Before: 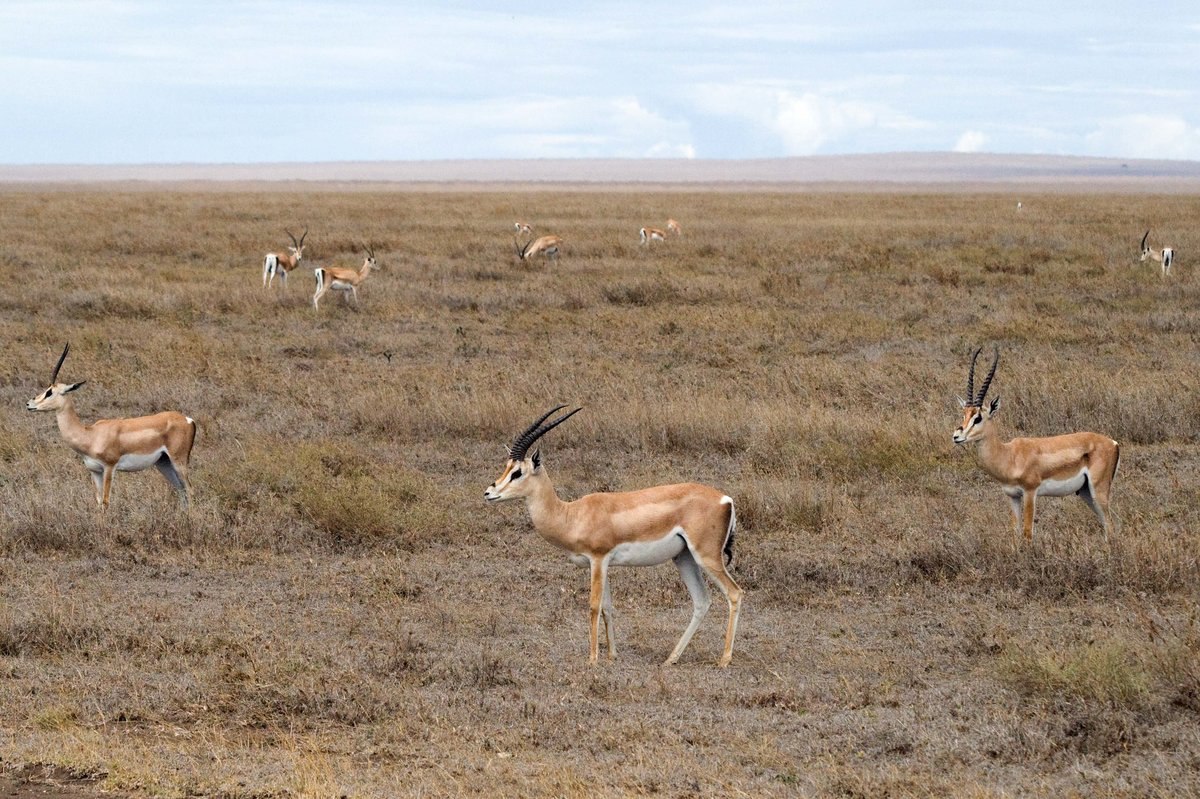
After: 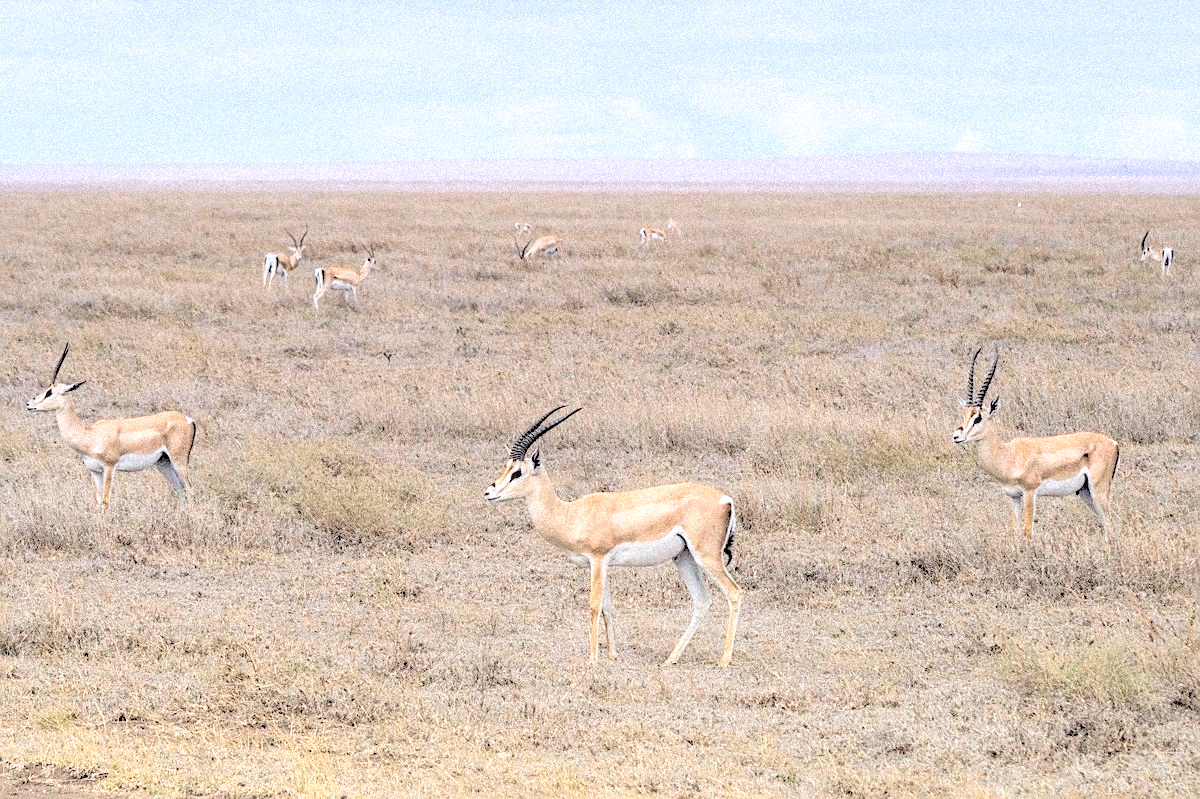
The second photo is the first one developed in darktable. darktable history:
color zones: curves: ch0 [(0, 0.558) (0.143, 0.548) (0.286, 0.447) (0.429, 0.259) (0.571, 0.5) (0.714, 0.5) (0.857, 0.593) (1, 0.558)]; ch1 [(0, 0.543) (0.01, 0.544) (0.12, 0.492) (0.248, 0.458) (0.5, 0.534) (0.748, 0.5) (0.99, 0.469) (1, 0.543)]; ch2 [(0, 0.507) (0.143, 0.522) (0.286, 0.505) (0.429, 0.5) (0.571, 0.5) (0.714, 0.5) (0.857, 0.5) (1, 0.507)]
tone equalizer: on, module defaults
grain: coarseness 9.38 ISO, strength 34.99%, mid-tones bias 0%
sharpen: on, module defaults
graduated density: hue 238.83°, saturation 50%
local contrast: detail 142%
contrast brightness saturation: brightness 1
exposure: exposure 0.127 EV, compensate highlight preservation false
